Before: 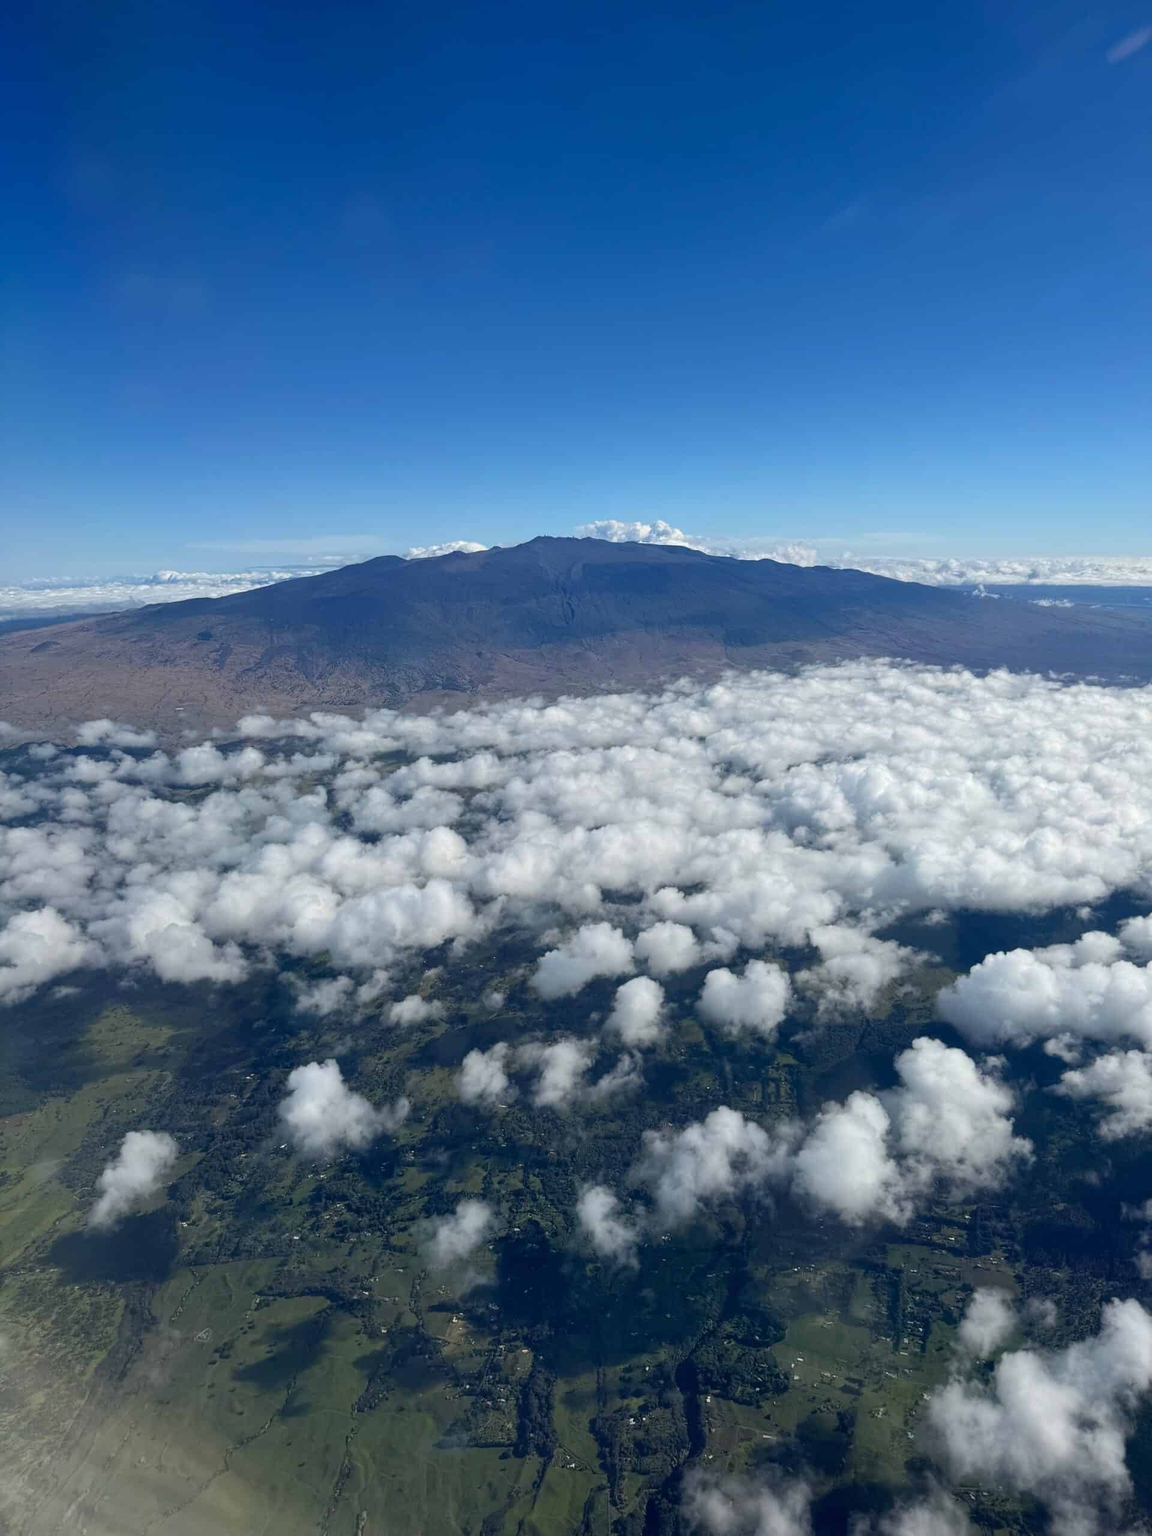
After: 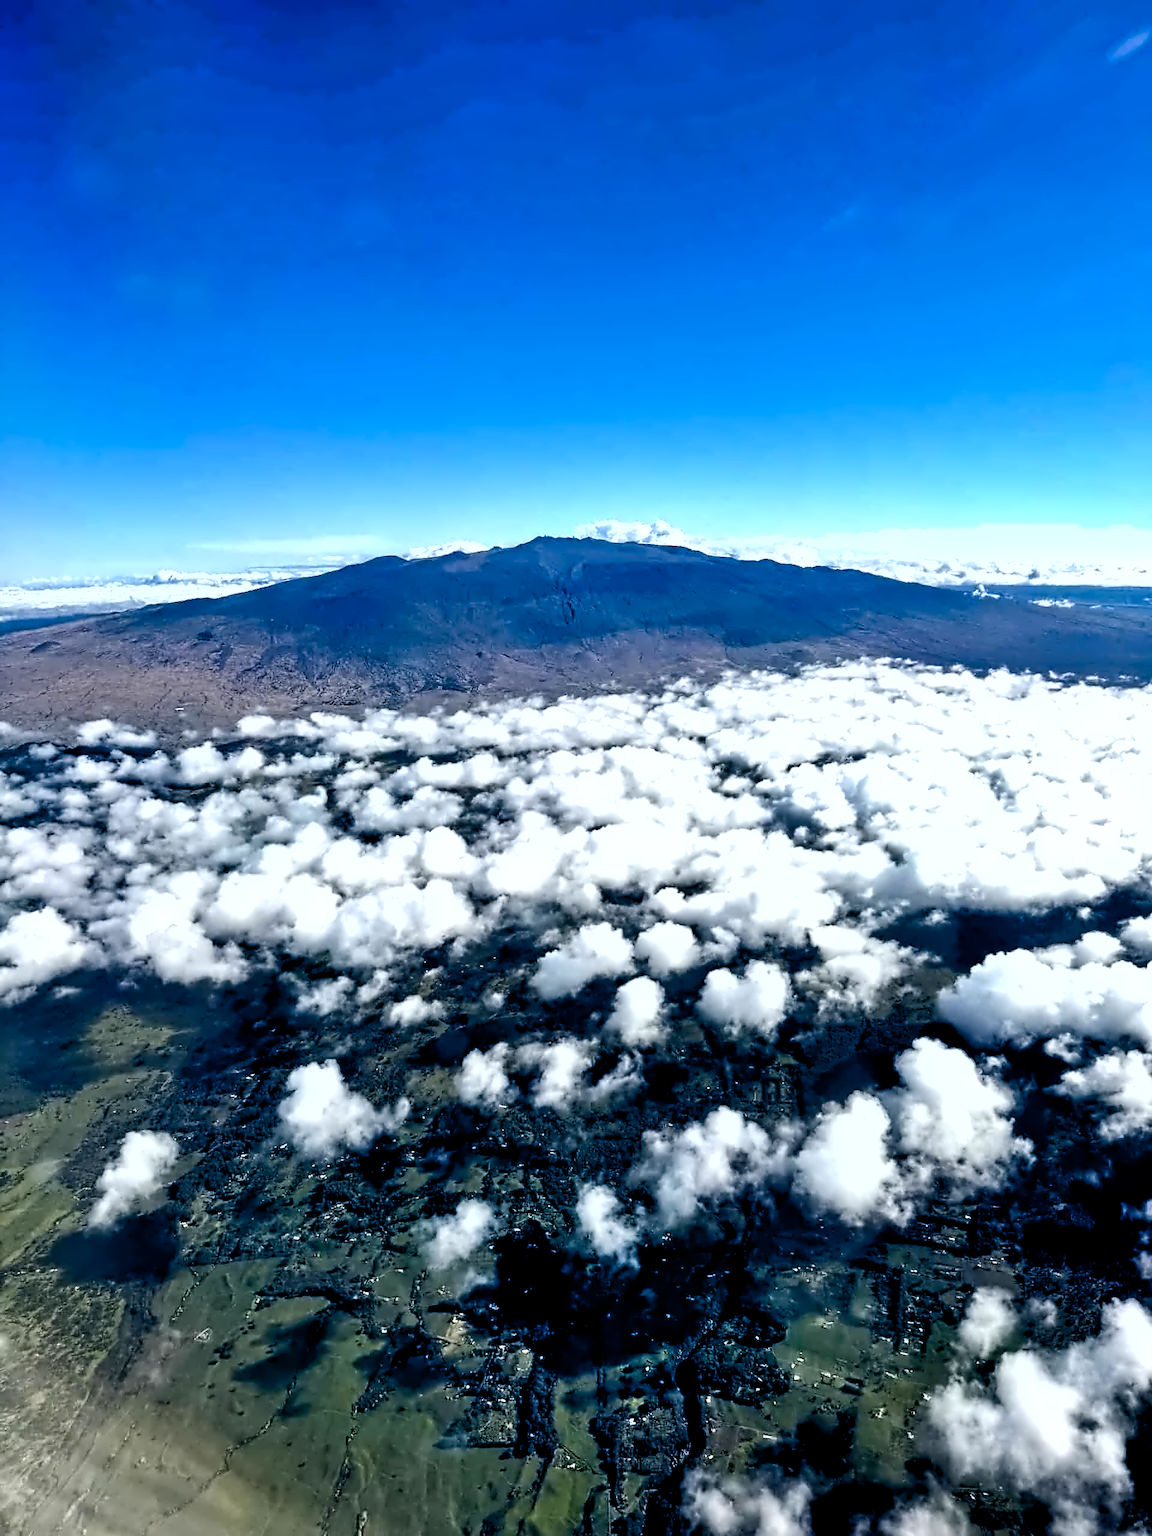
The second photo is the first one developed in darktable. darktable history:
color balance rgb: perceptual saturation grading › global saturation 35%, perceptual saturation grading › highlights -30%, perceptual saturation grading › shadows 35%, perceptual brilliance grading › global brilliance 3%, perceptual brilliance grading › highlights -3%, perceptual brilliance grading › shadows 3%
tone equalizer: -8 EV -1.08 EV, -7 EV -1.01 EV, -6 EV -0.867 EV, -5 EV -0.578 EV, -3 EV 0.578 EV, -2 EV 0.867 EV, -1 EV 1.01 EV, +0 EV 1.08 EV, edges refinement/feathering 500, mask exposure compensation -1.57 EV, preserve details no
shadows and highlights: low approximation 0.01, soften with gaussian
exposure: black level correction 0.01, exposure 0.014 EV, compensate highlight preservation false
contrast equalizer: octaves 7, y [[0.5, 0.542, 0.583, 0.625, 0.667, 0.708], [0.5 ×6], [0.5 ×6], [0, 0.033, 0.067, 0.1, 0.133, 0.167], [0, 0.05, 0.1, 0.15, 0.2, 0.25]]
